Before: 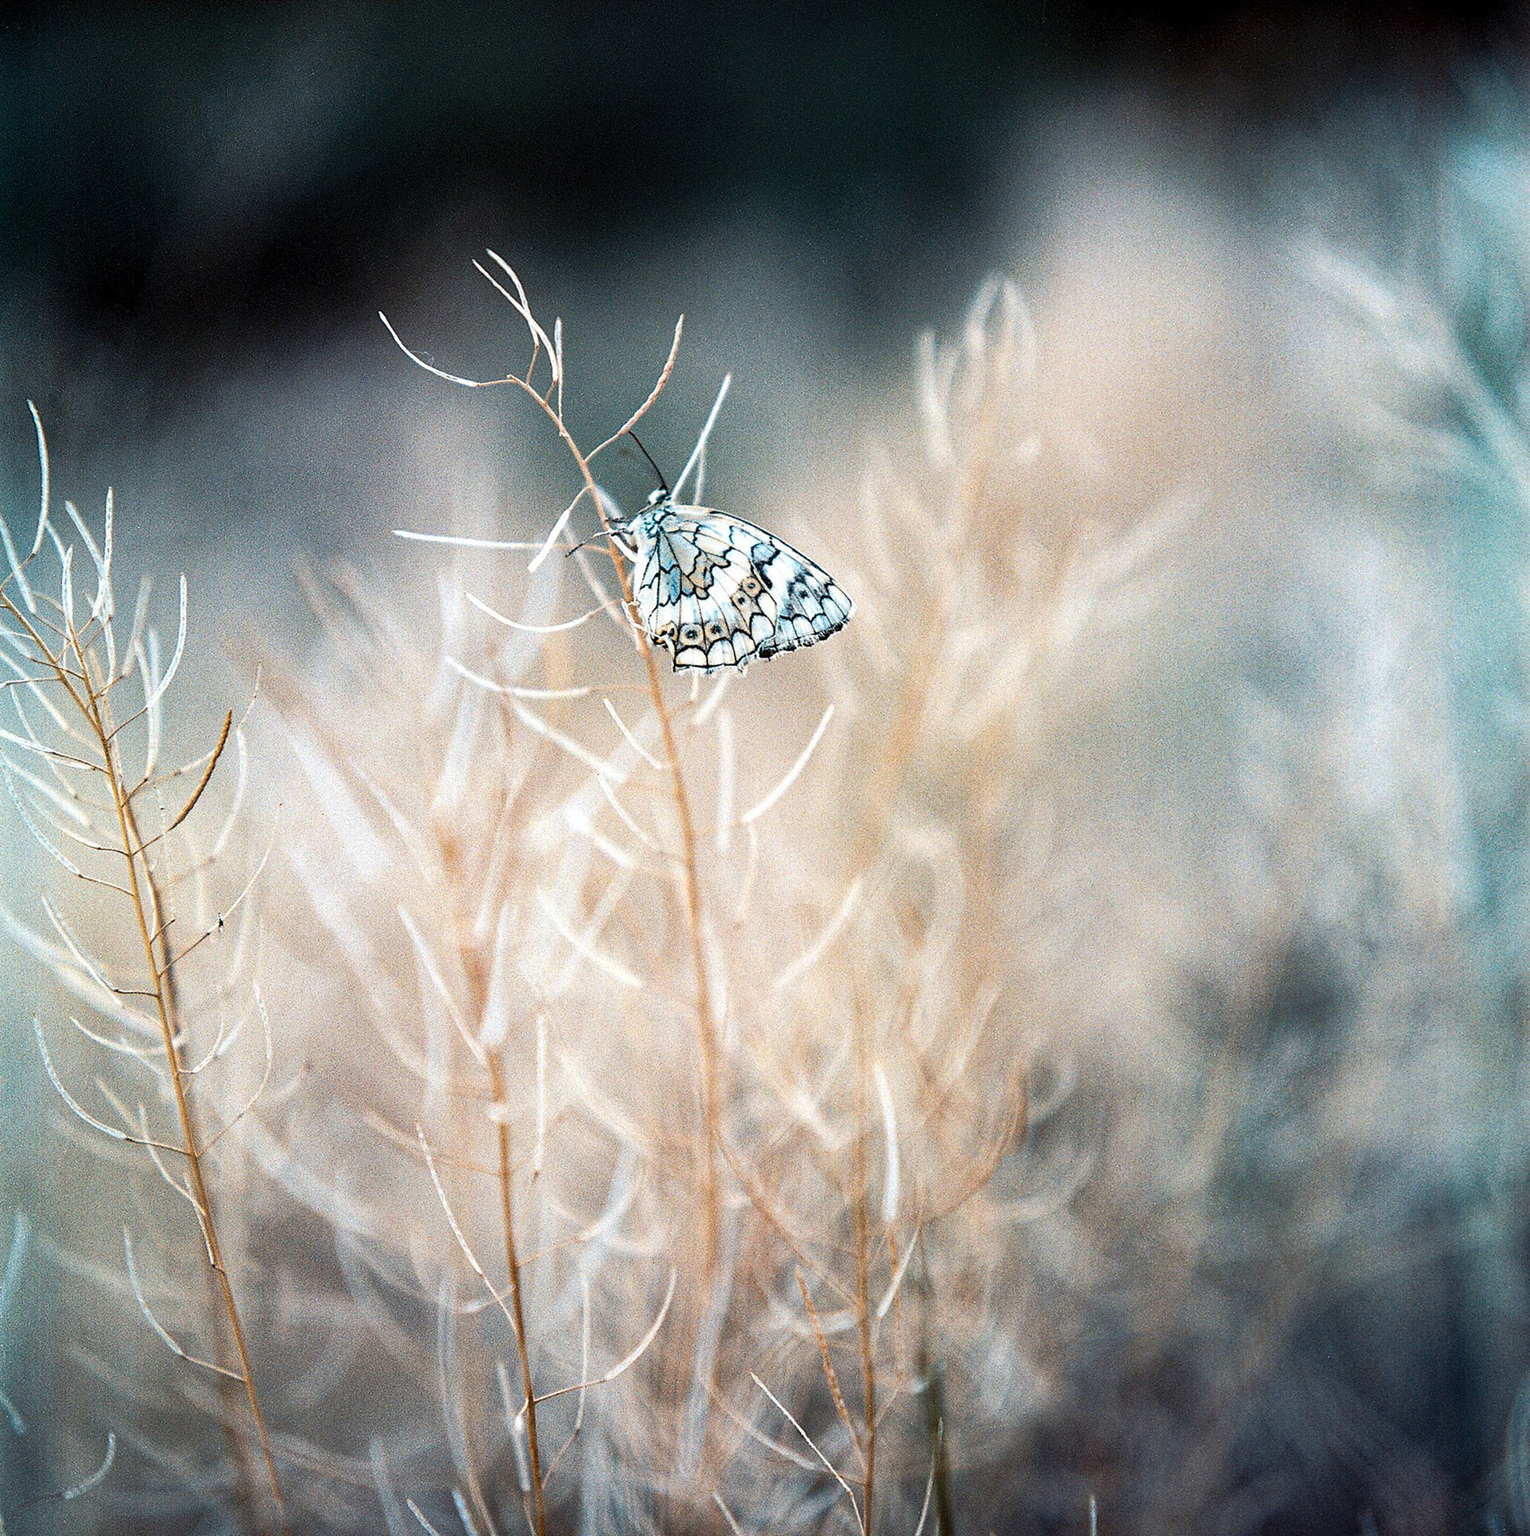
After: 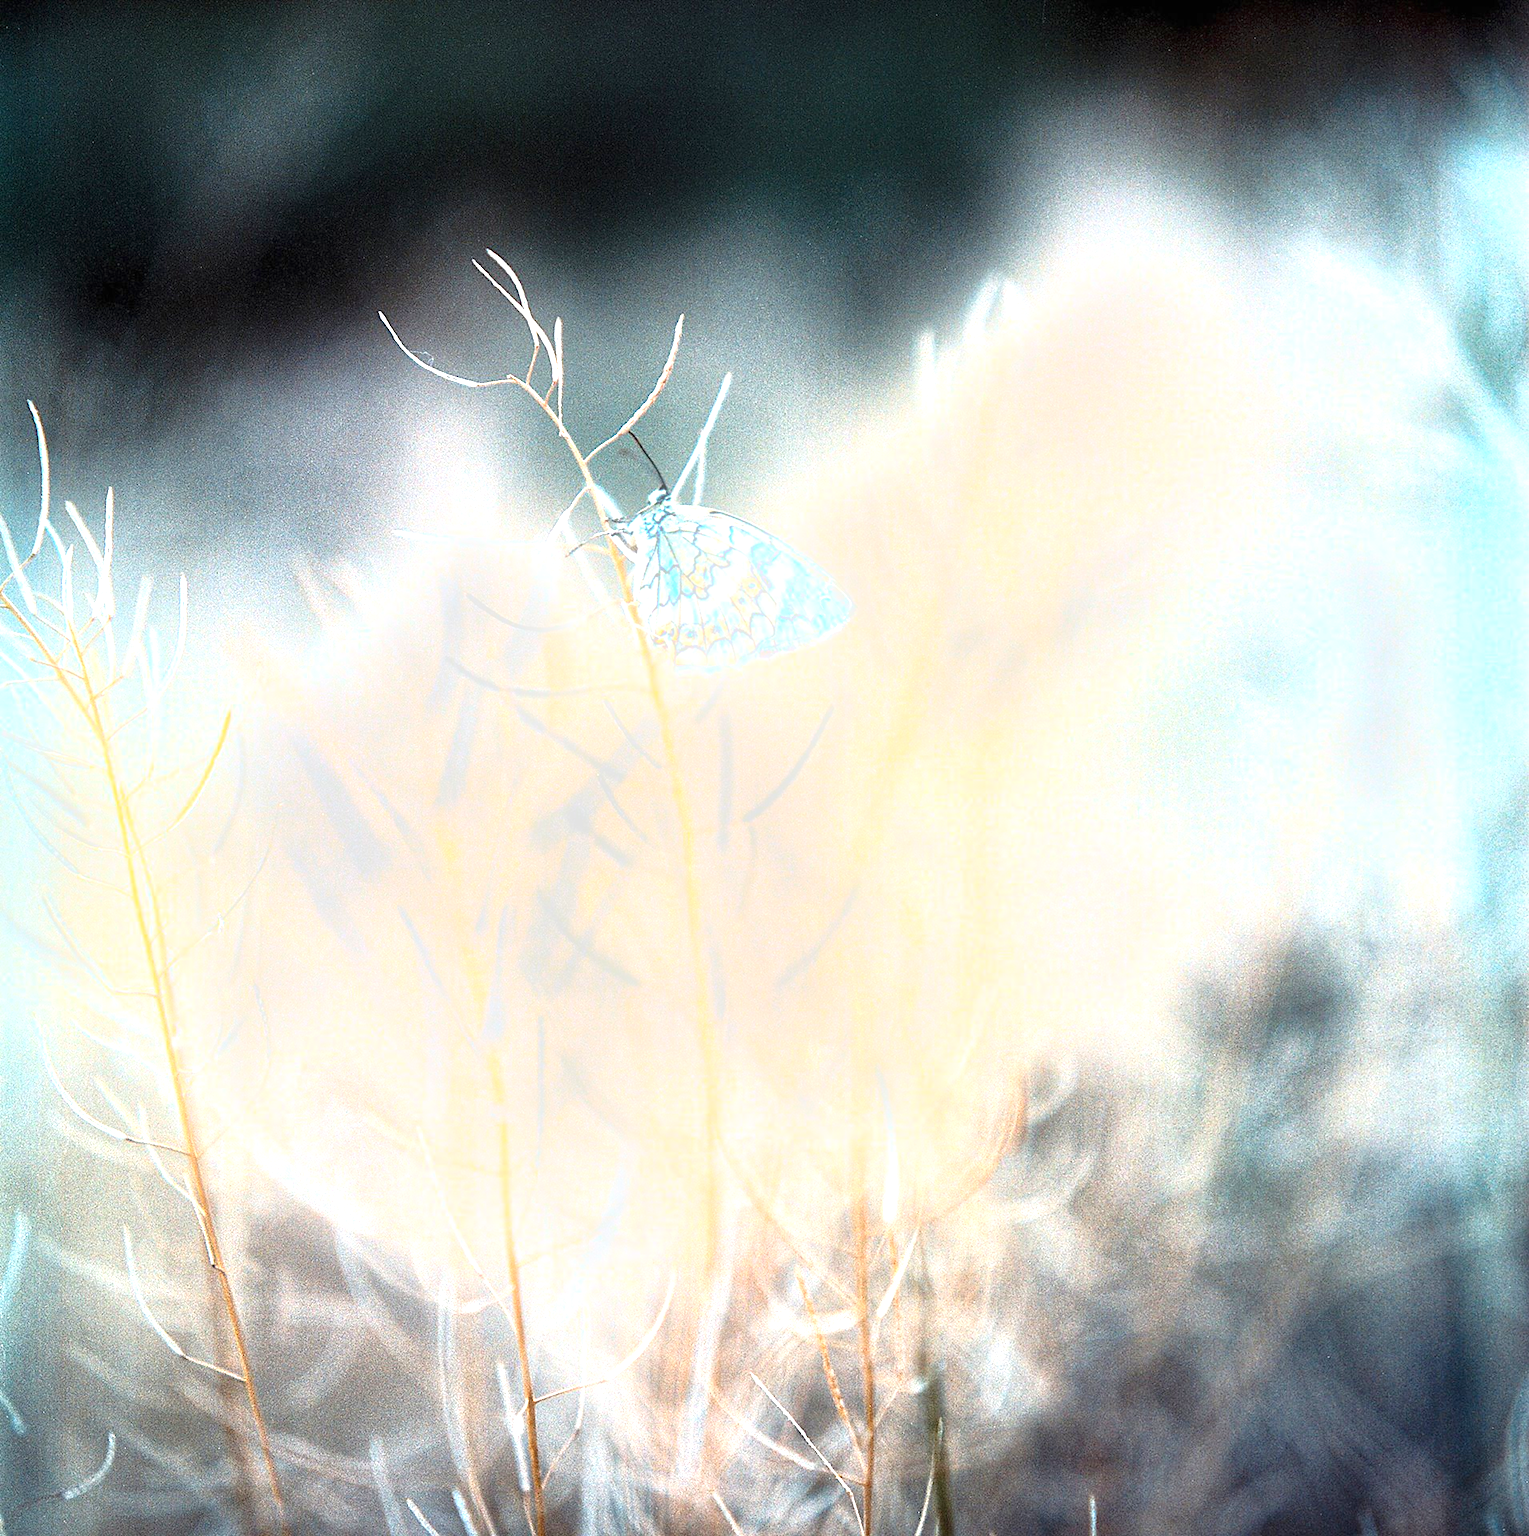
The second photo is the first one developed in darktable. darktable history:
color balance rgb: on, module defaults
bloom: size 9%, threshold 100%, strength 7%
exposure: black level correction 0, exposure 1.125 EV, compensate exposure bias true, compensate highlight preservation false
tone equalizer: on, module defaults
